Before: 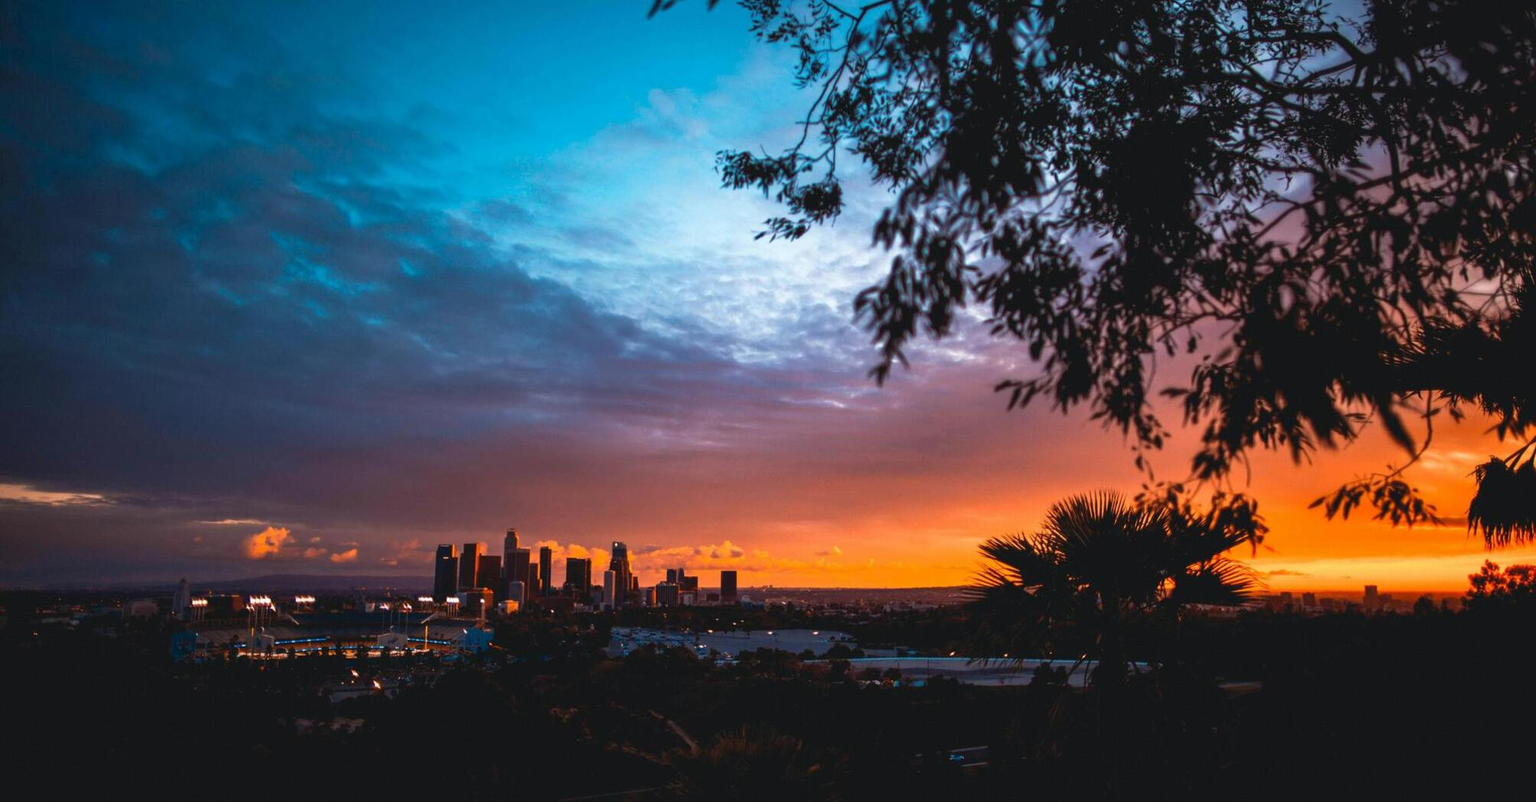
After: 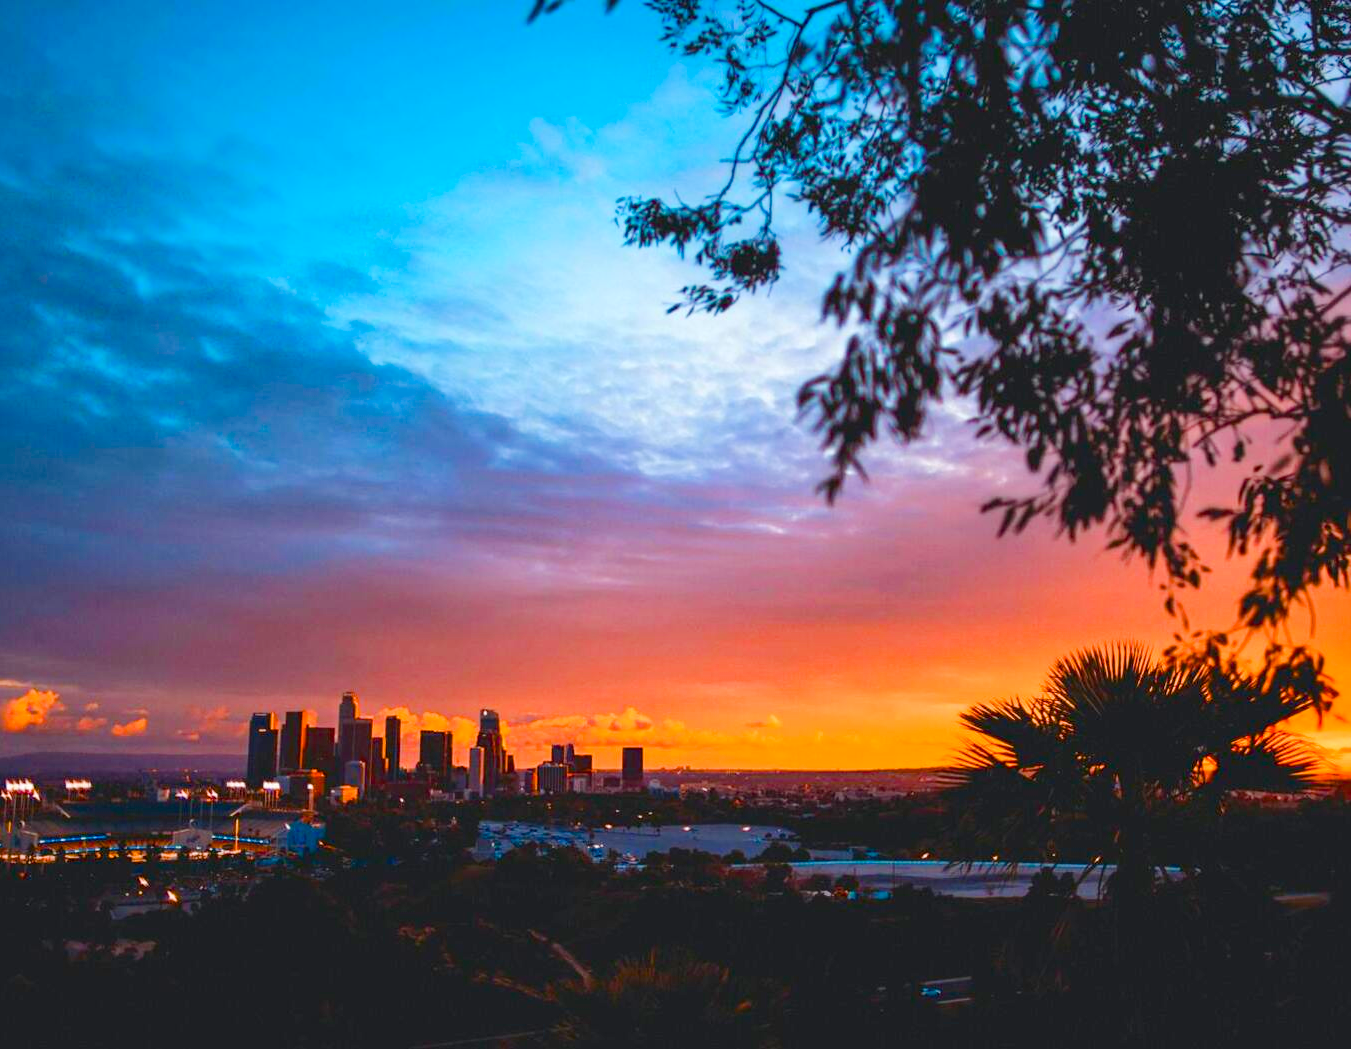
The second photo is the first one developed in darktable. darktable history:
crop and rotate: left 15.981%, right 16.782%
base curve: curves: ch0 [(0, 0) (0.158, 0.273) (0.879, 0.895) (1, 1)]
color balance rgb: perceptual saturation grading › global saturation 44.664%, perceptual saturation grading › highlights -50.38%, perceptual saturation grading › shadows 31.137%
